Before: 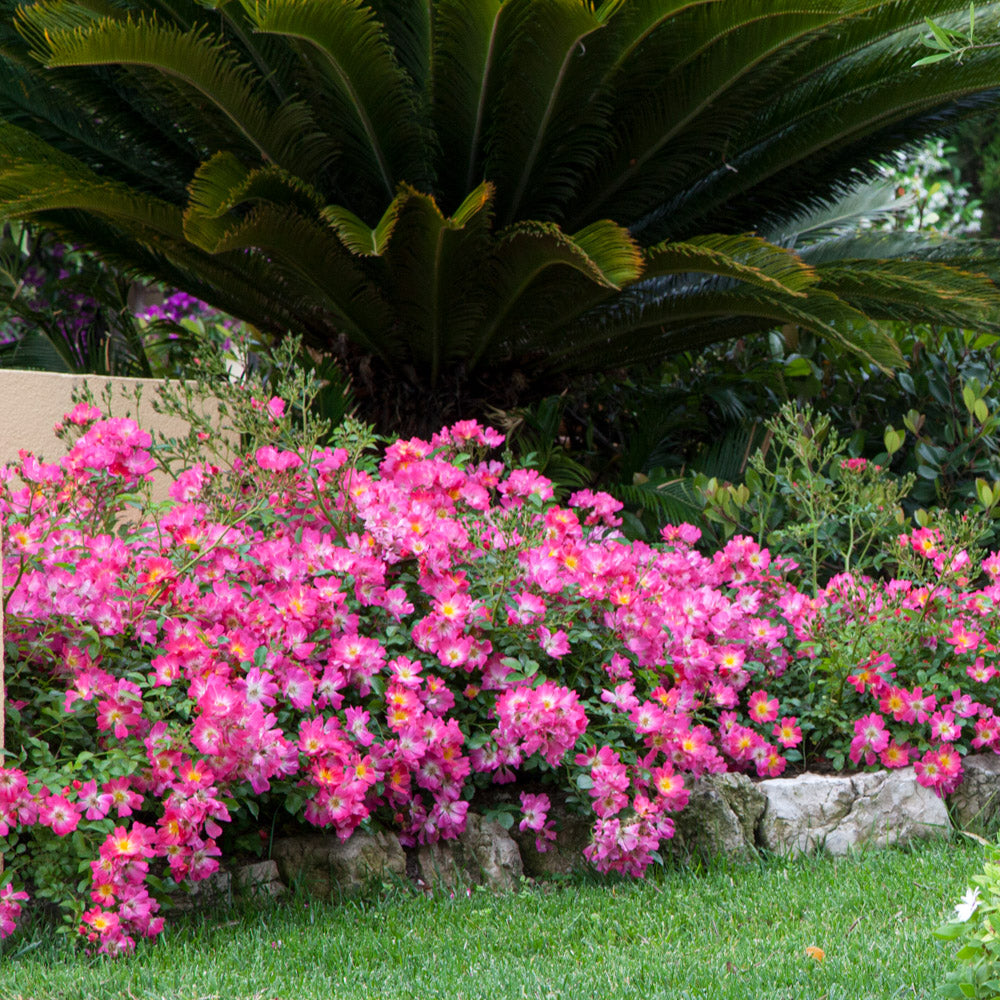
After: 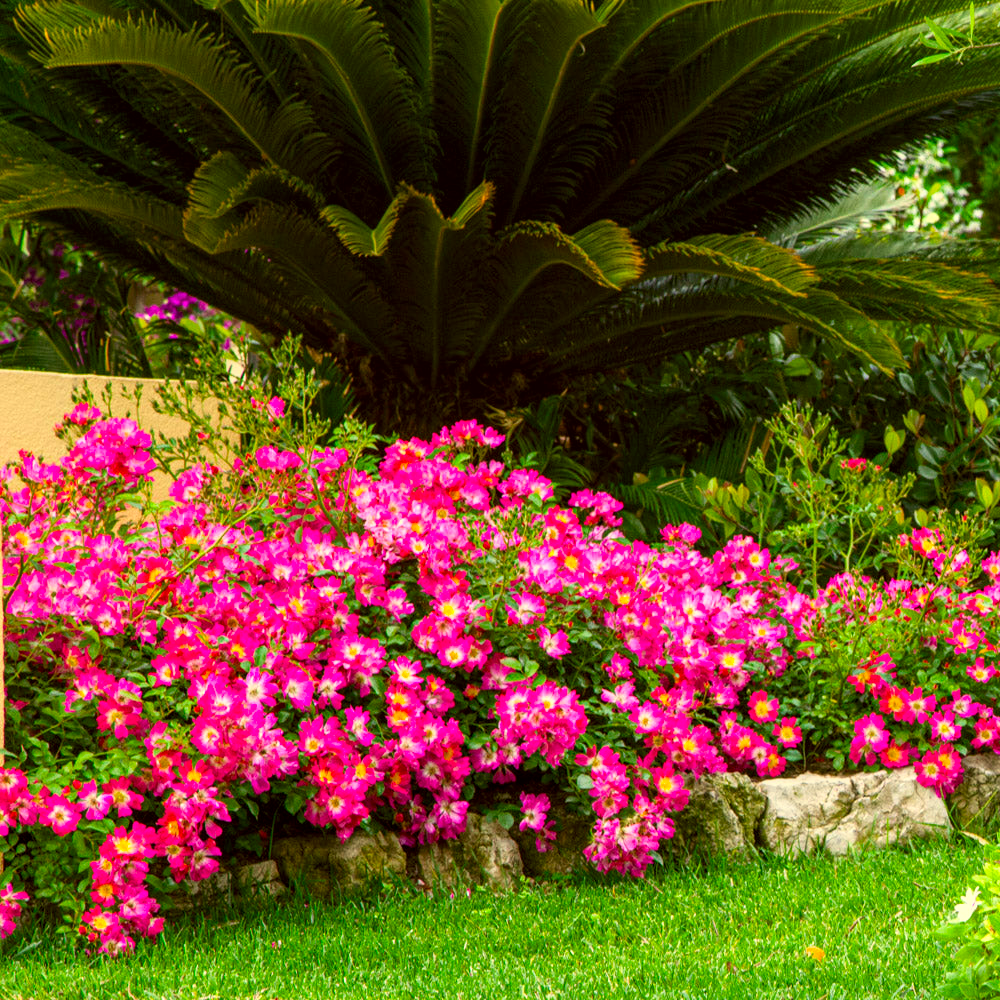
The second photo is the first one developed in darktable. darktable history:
local contrast: on, module defaults
base curve: curves: ch0 [(0, 0) (0.666, 0.806) (1, 1)]
color balance rgb: linear chroma grading › global chroma 15%, perceptual saturation grading › global saturation 30%
color correction: highlights a* 0.162, highlights b* 29.53, shadows a* -0.162, shadows b* 21.09
